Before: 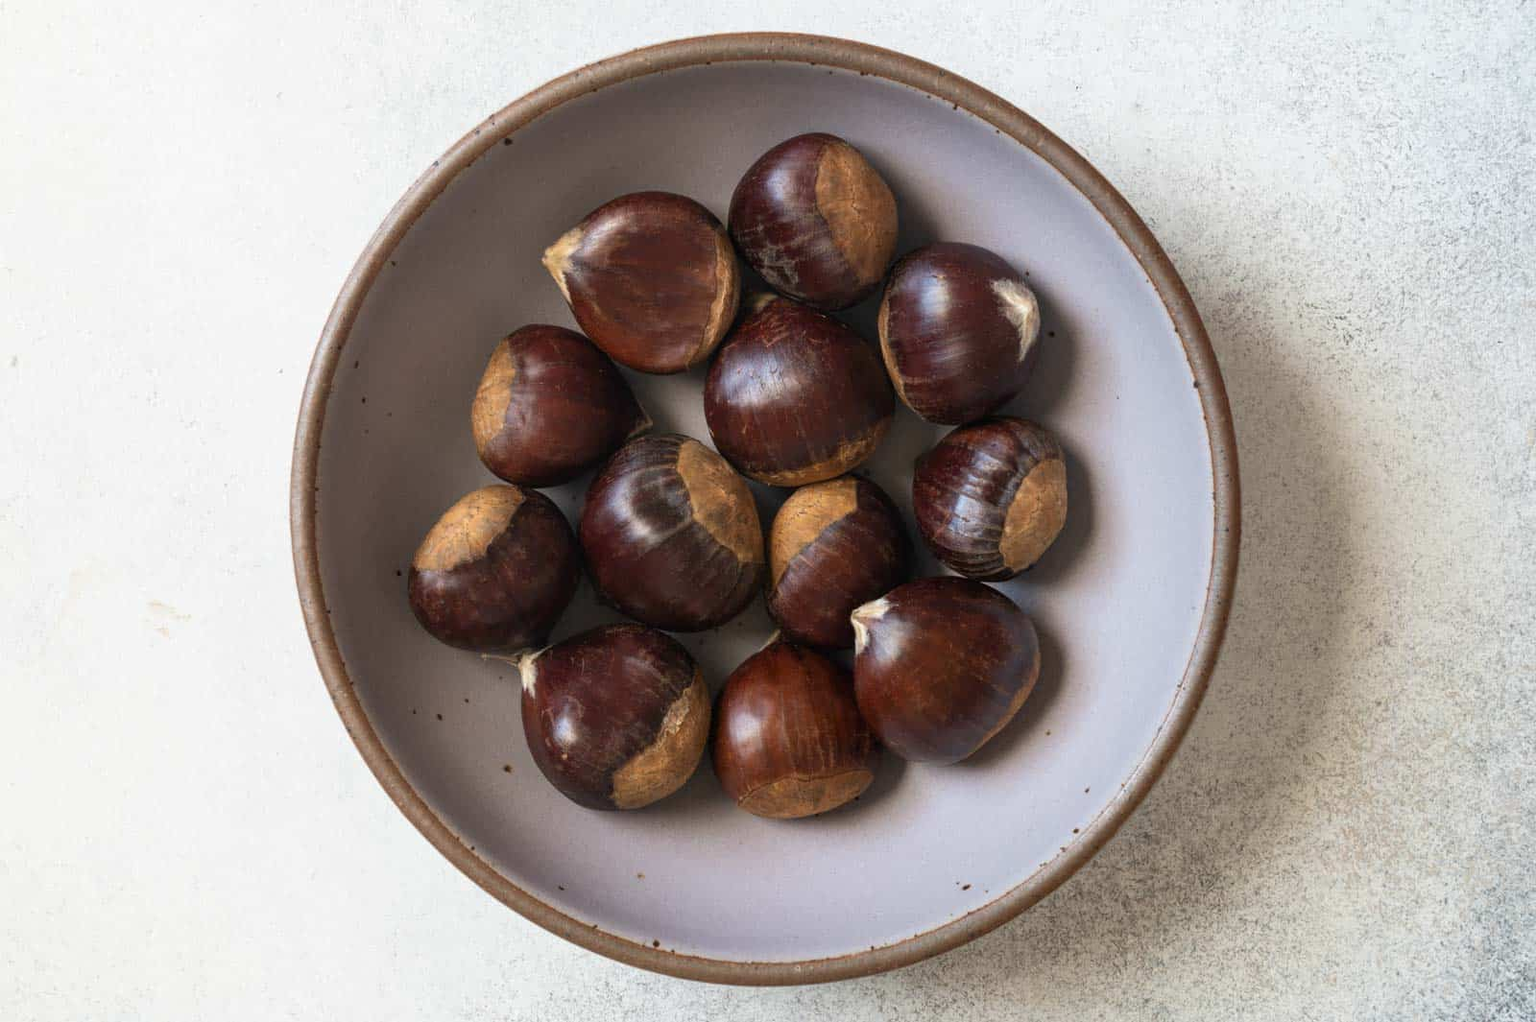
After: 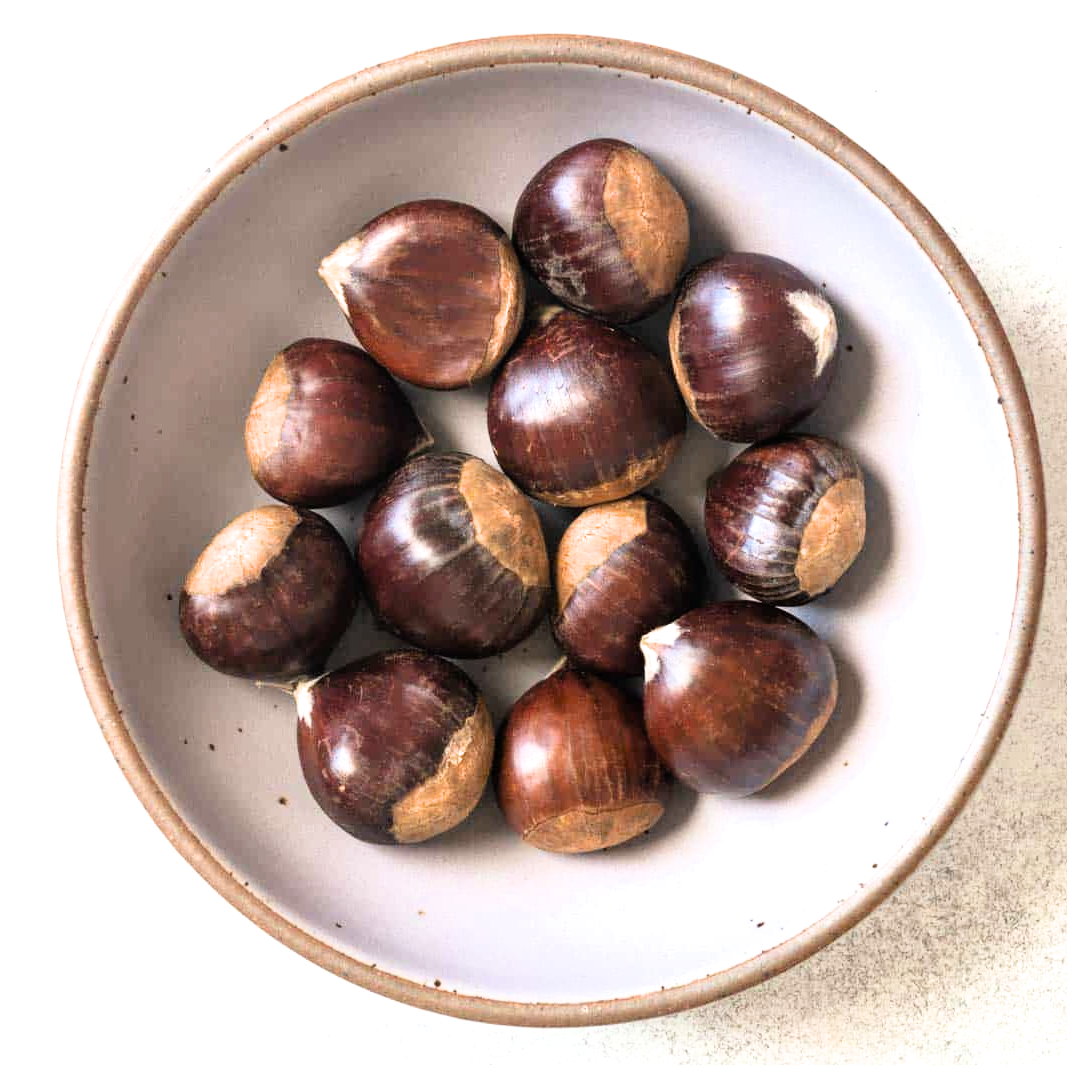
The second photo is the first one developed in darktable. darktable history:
exposure: black level correction 0, exposure 1.463 EV, compensate highlight preservation false
filmic rgb: black relative exposure -8.06 EV, white relative exposure 3.01 EV, hardness 5.39, contrast 1.24
crop: left 15.428%, right 17.879%
